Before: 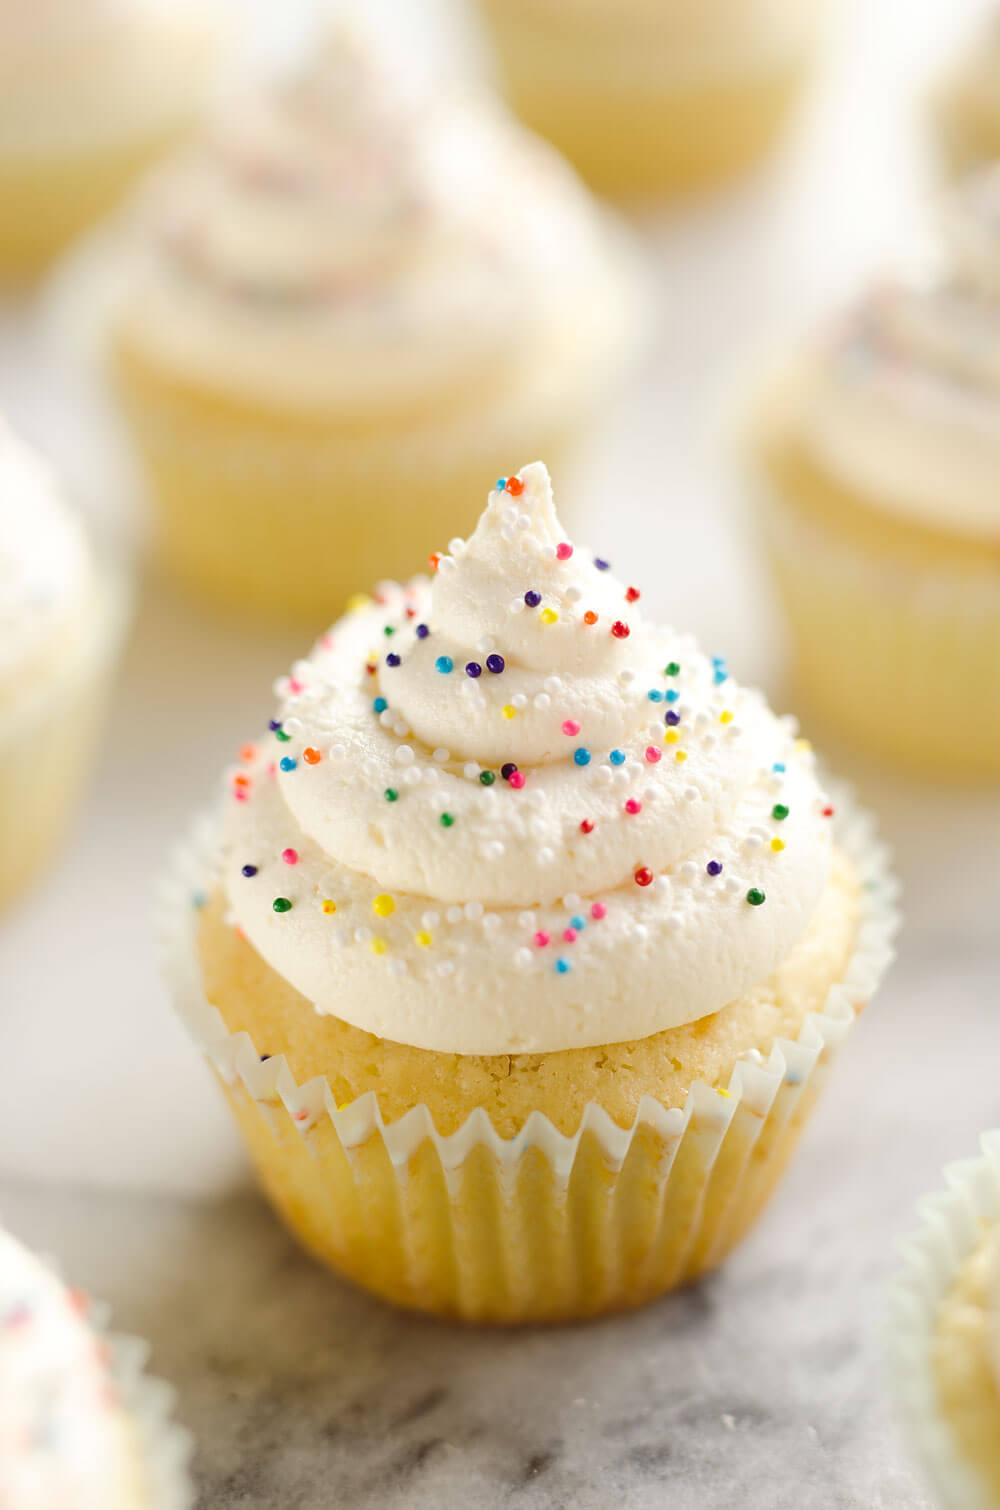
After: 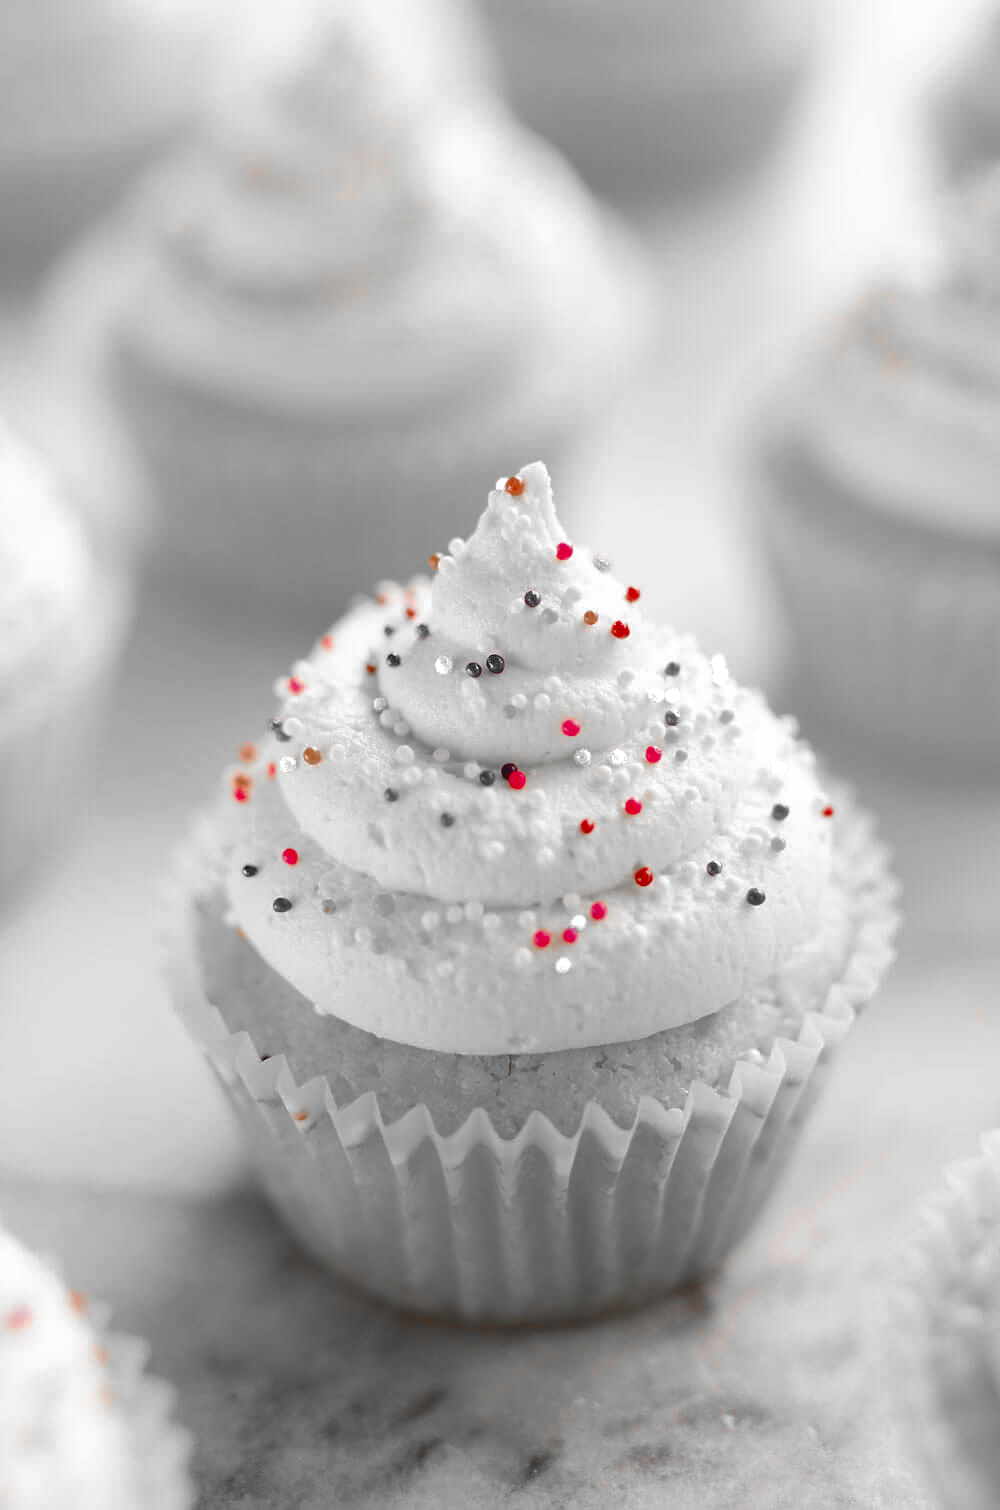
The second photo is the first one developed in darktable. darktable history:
color zones: curves: ch0 [(0, 0.352) (0.143, 0.407) (0.286, 0.386) (0.429, 0.431) (0.571, 0.829) (0.714, 0.853) (0.857, 0.833) (1, 0.352)]; ch1 [(0, 0.604) (0.072, 0.726) (0.096, 0.608) (0.205, 0.007) (0.571, -0.006) (0.839, -0.013) (0.857, -0.012) (1, 0.604)]
tone equalizer: on, module defaults
